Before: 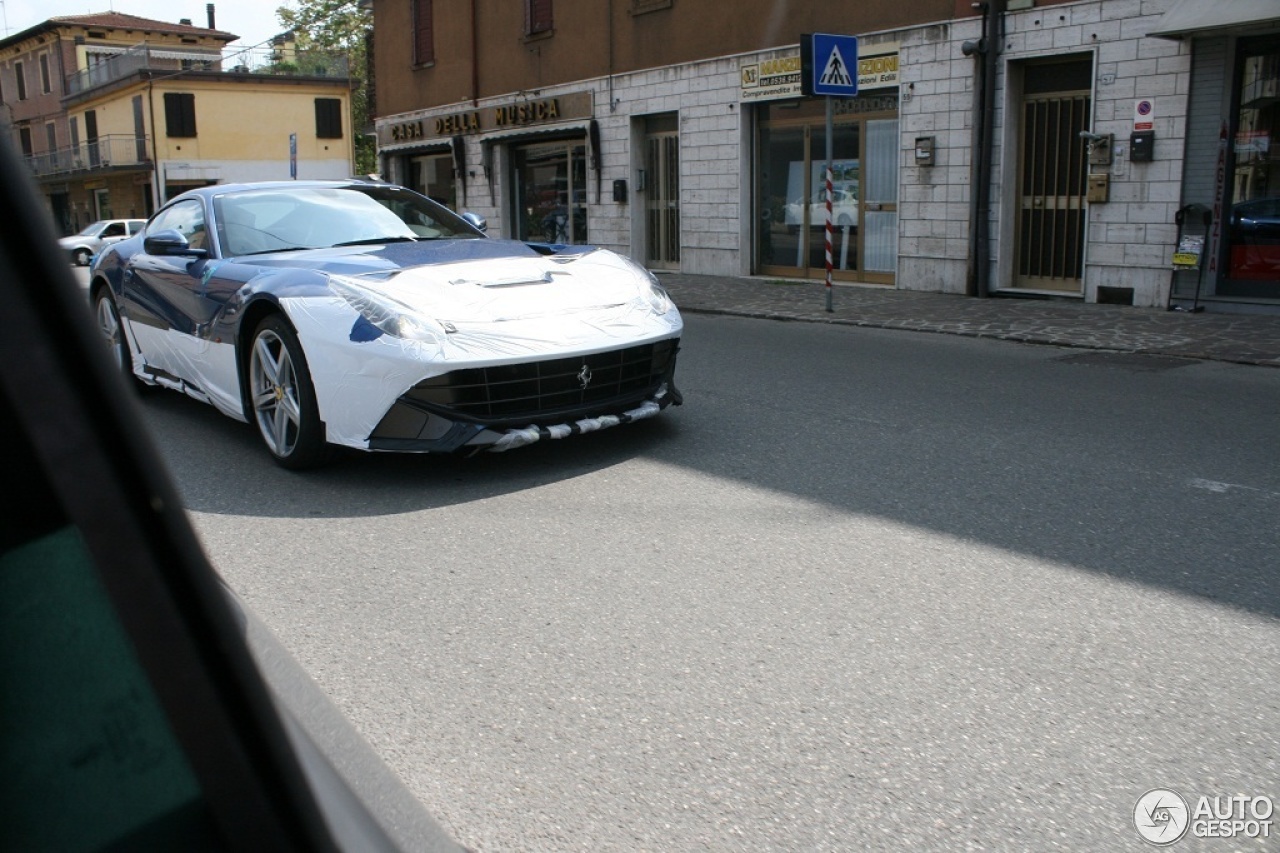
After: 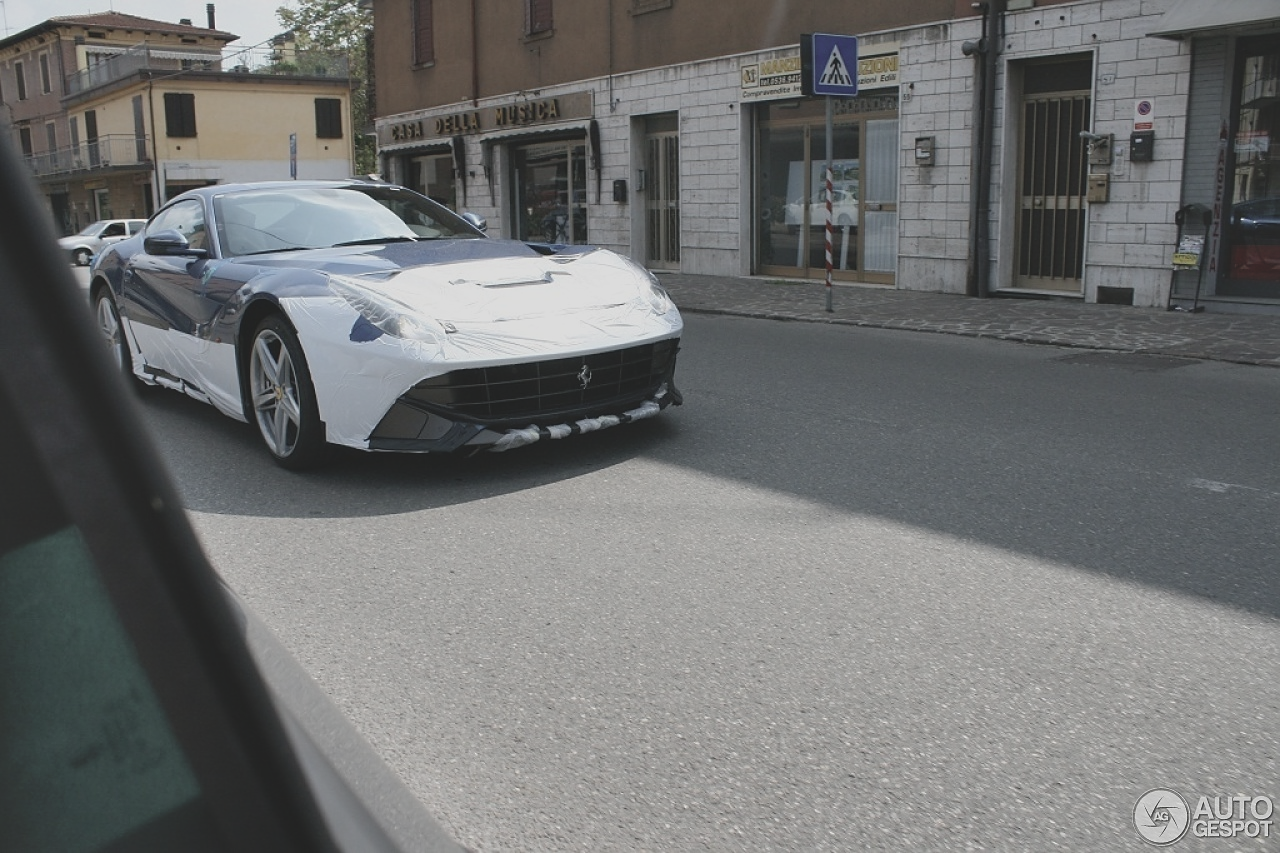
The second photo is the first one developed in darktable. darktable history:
shadows and highlights: soften with gaussian
sharpen: radius 0.981, amount 0.61
contrast brightness saturation: contrast -0.242, saturation -0.446
